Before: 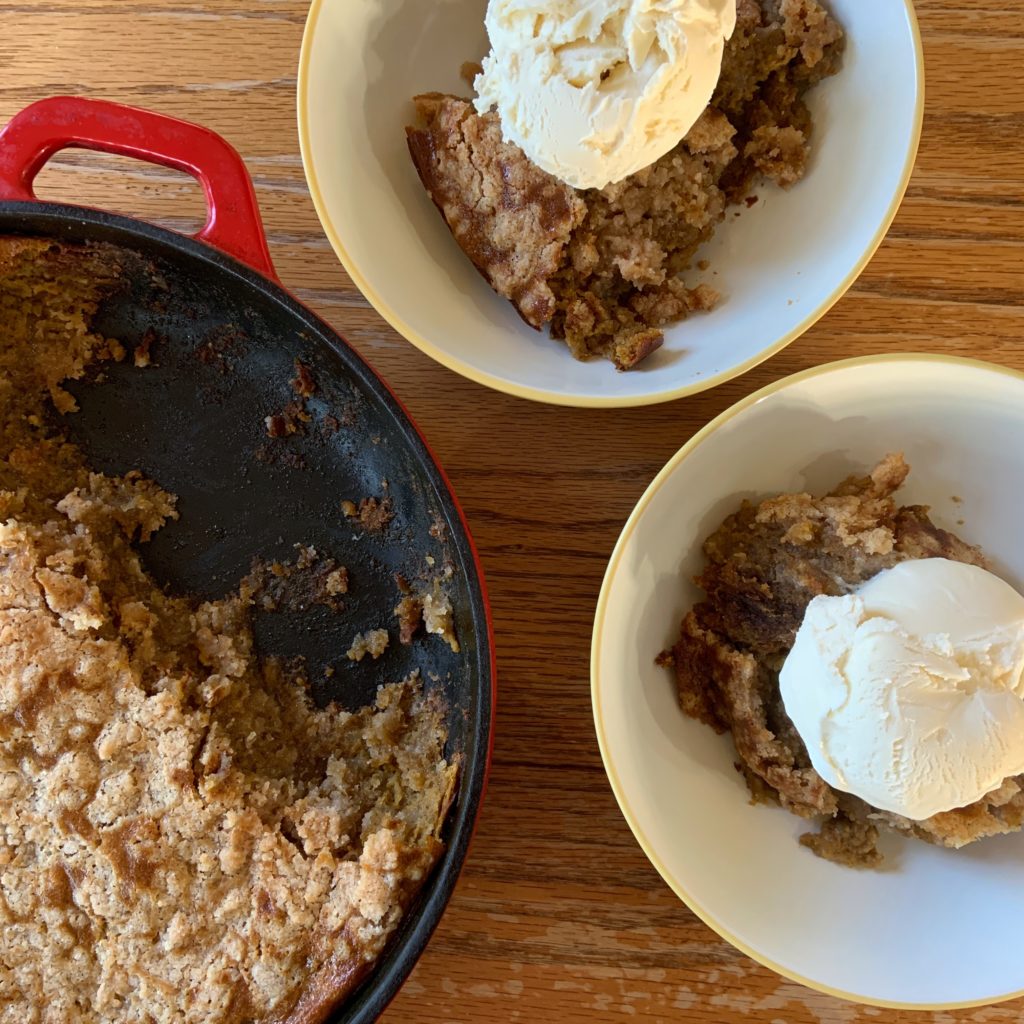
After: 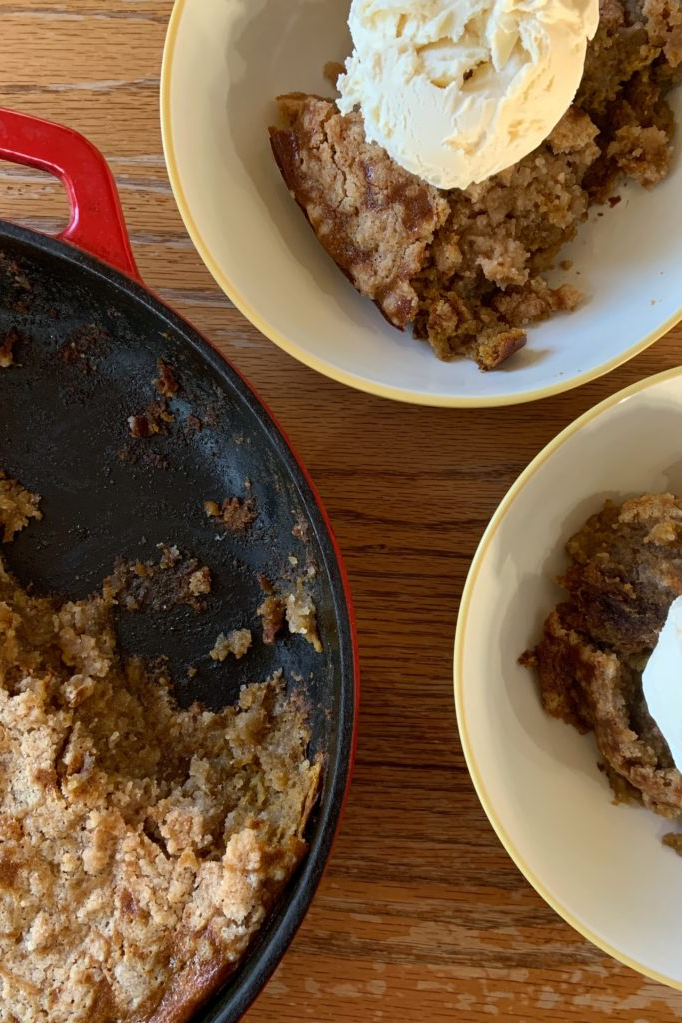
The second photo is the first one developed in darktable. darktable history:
crop and rotate: left 13.439%, right 19.903%
